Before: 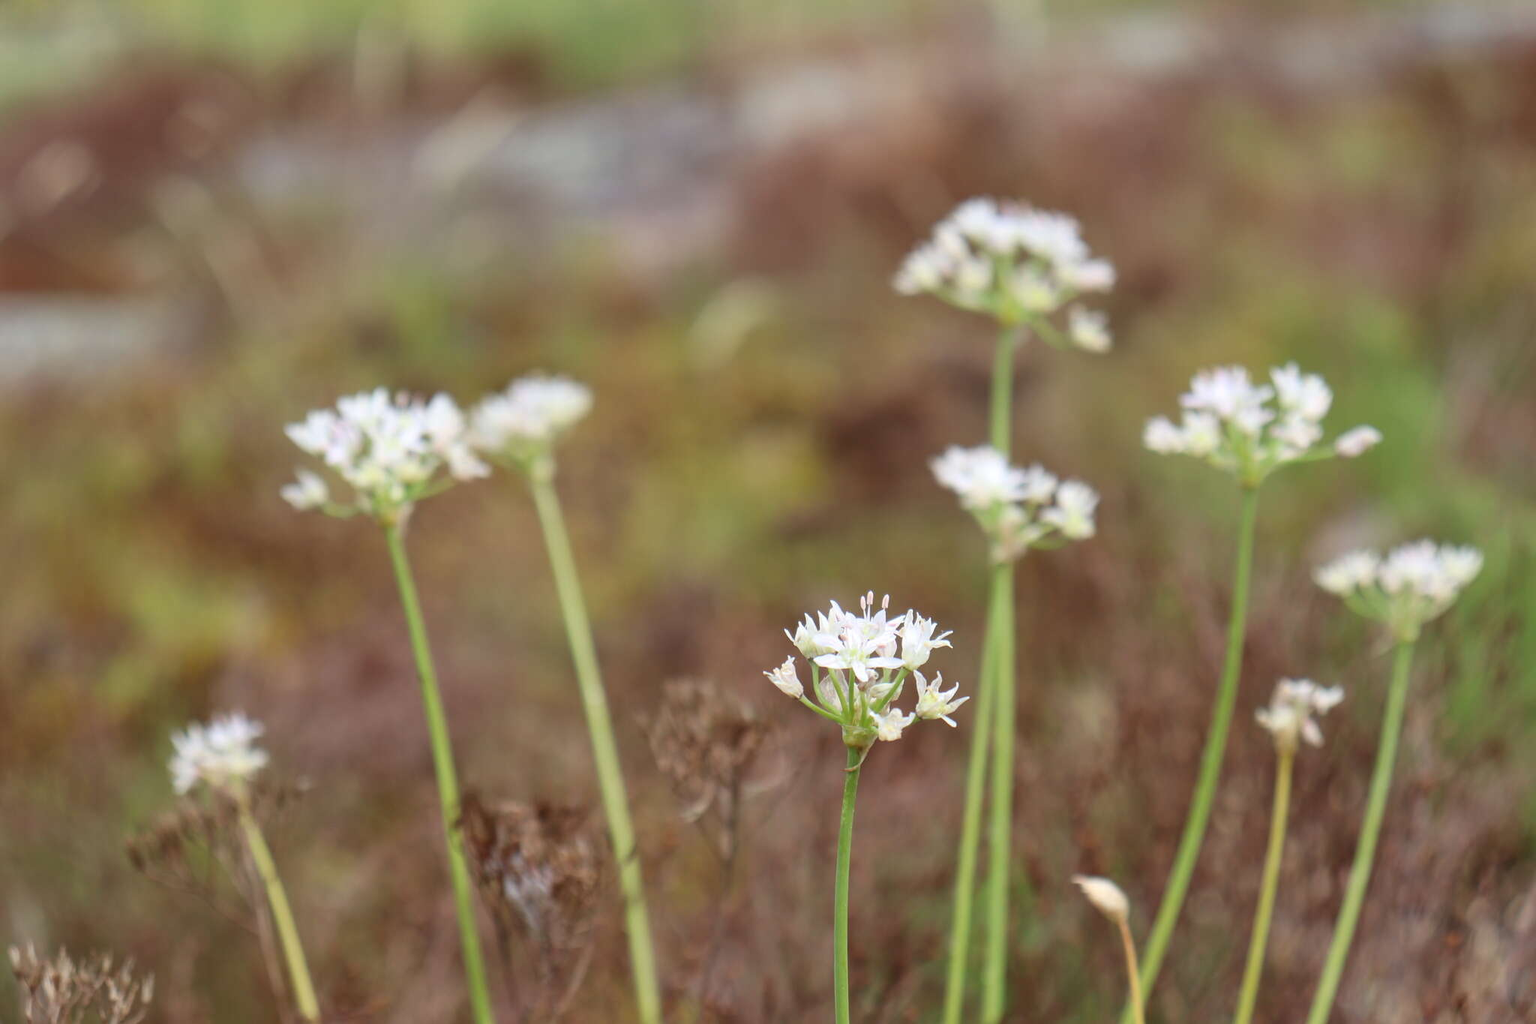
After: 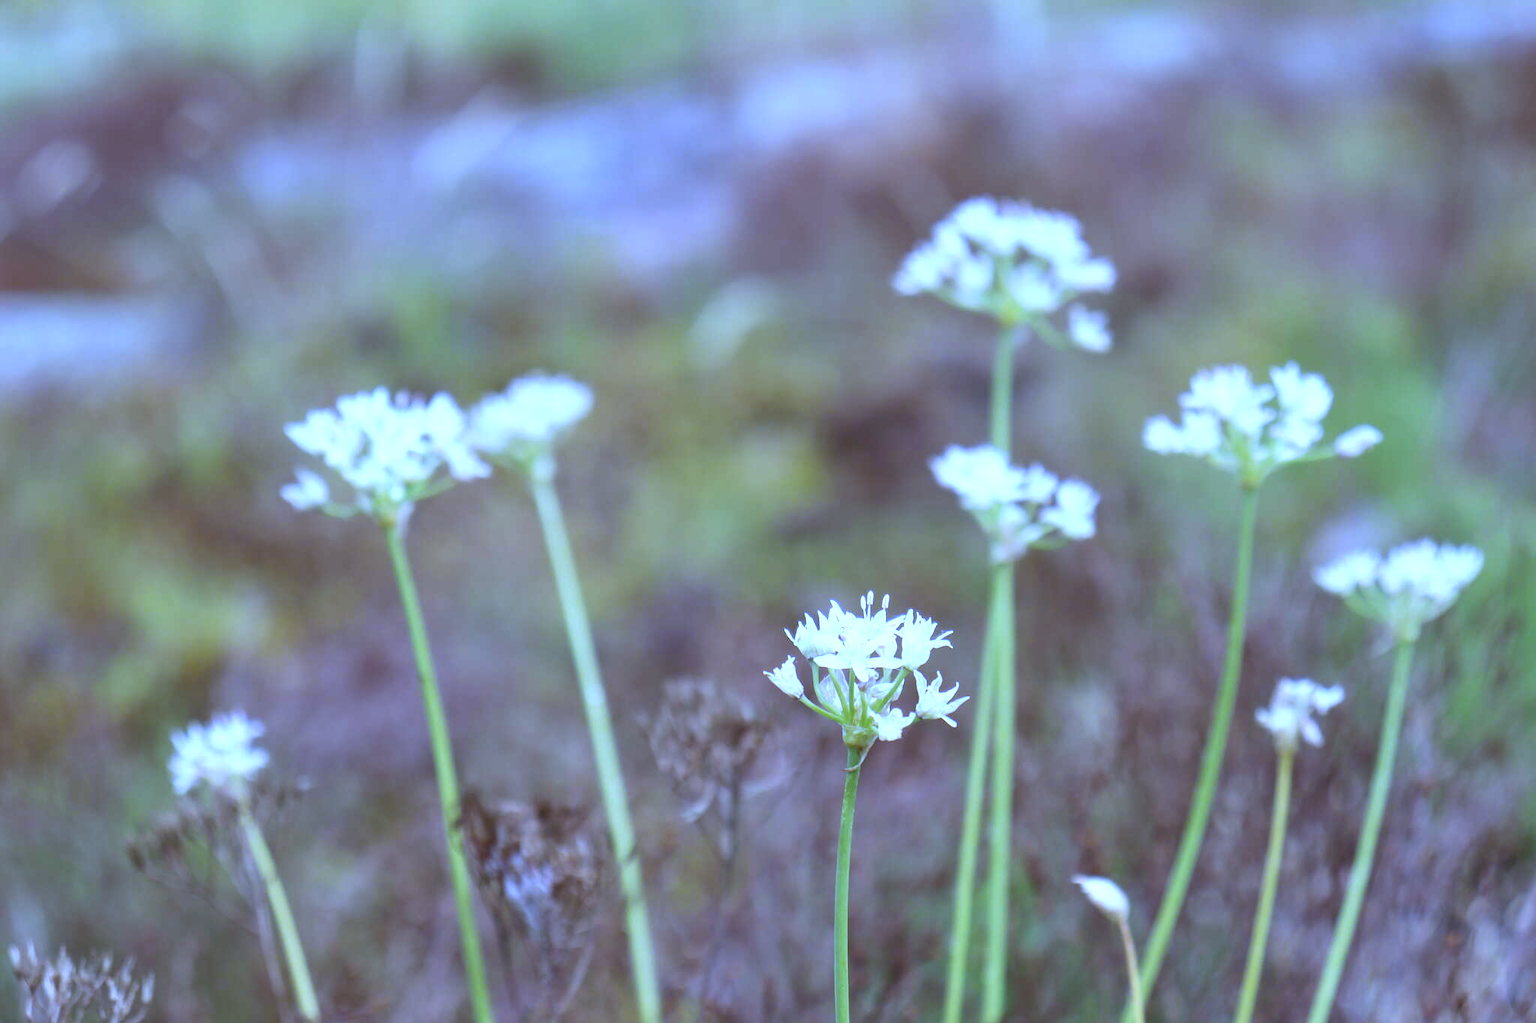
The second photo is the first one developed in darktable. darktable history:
tone equalizer: on, module defaults
exposure: black level correction -0.002, exposure 0.54 EV, compensate highlight preservation false
white balance: red 0.766, blue 1.537
